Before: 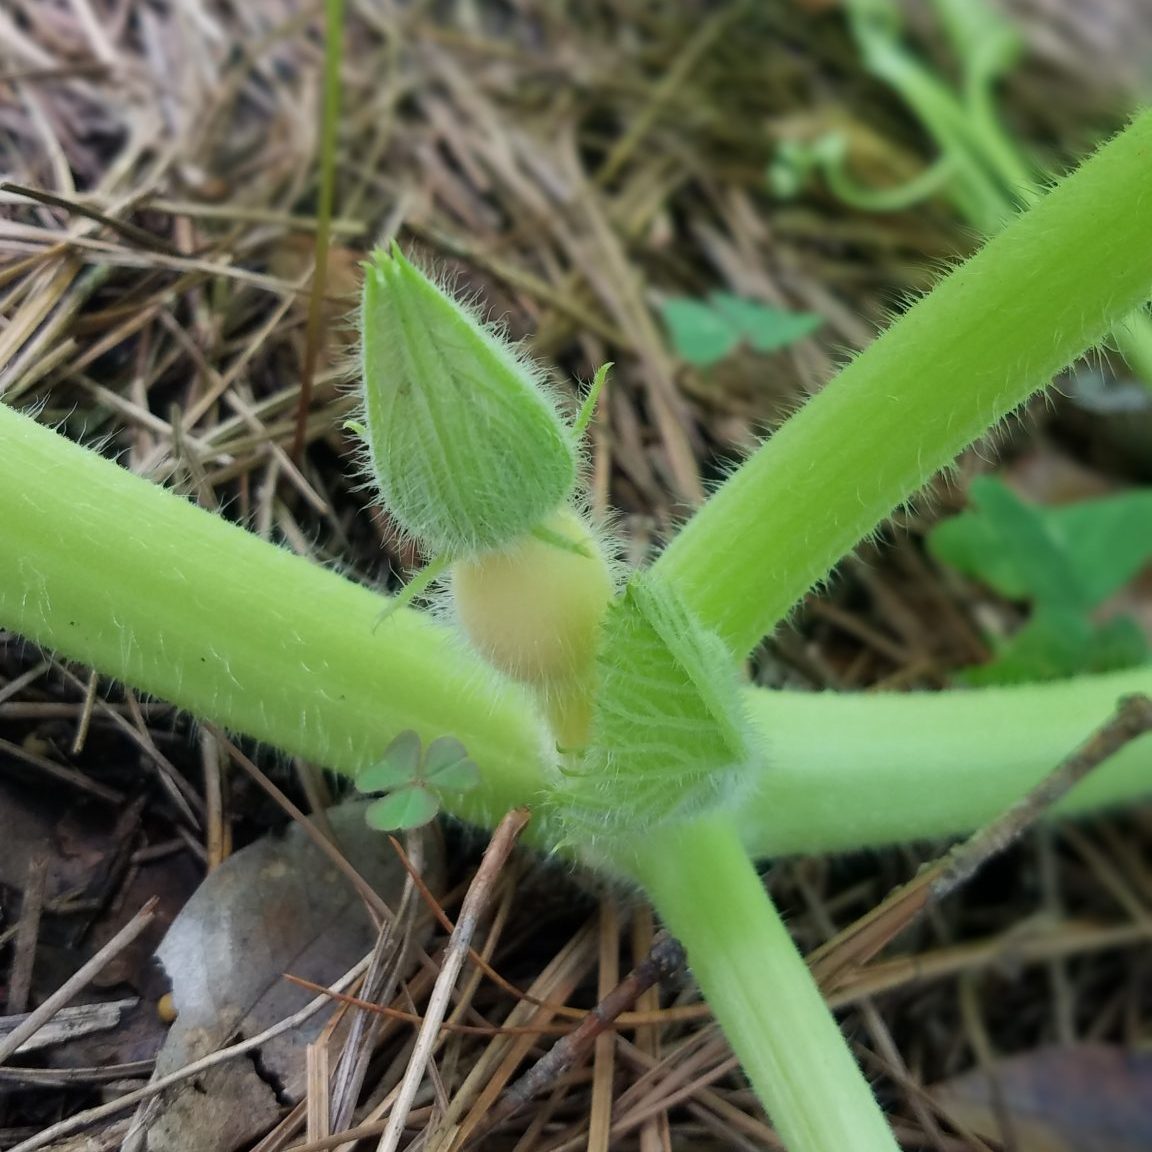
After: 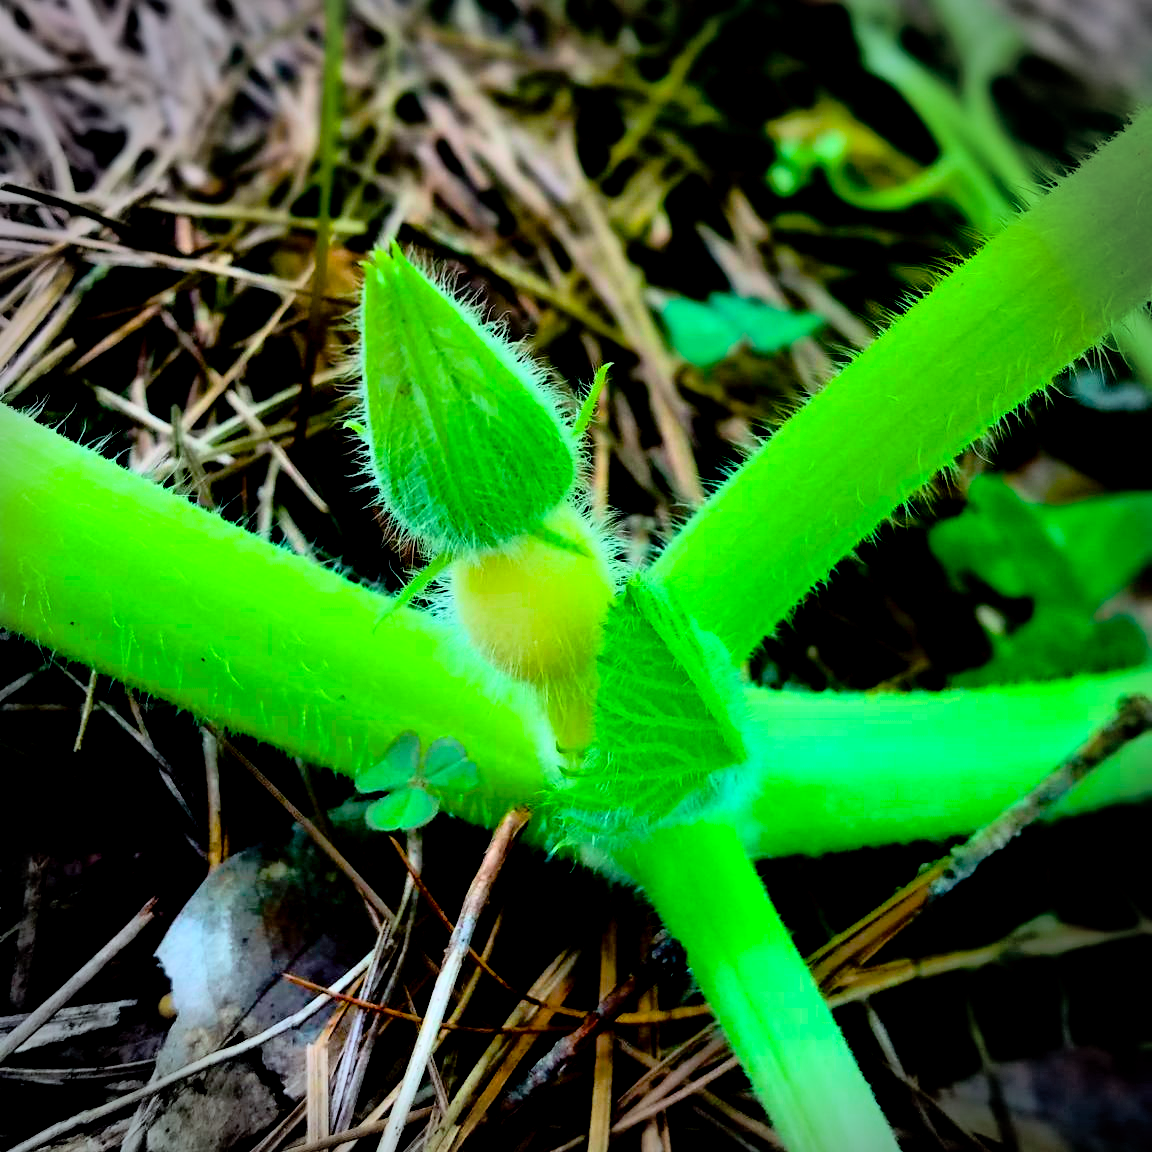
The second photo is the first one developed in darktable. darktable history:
rgb curve: curves: ch0 [(0, 0) (0.21, 0.15) (0.24, 0.21) (0.5, 0.75) (0.75, 0.96) (0.89, 0.99) (1, 1)]; ch1 [(0, 0.02) (0.21, 0.13) (0.25, 0.2) (0.5, 0.67) (0.75, 0.9) (0.89, 0.97) (1, 1)]; ch2 [(0, 0.02) (0.21, 0.13) (0.25, 0.2) (0.5, 0.67) (0.75, 0.9) (0.89, 0.97) (1, 1)], compensate middle gray true
color balance rgb: linear chroma grading › global chroma 15%, perceptual saturation grading › global saturation 30%
graduated density: density 0.38 EV, hardness 21%, rotation -6.11°, saturation 32%
tone curve: curves: ch0 [(0, 0) (0.253, 0.237) (1, 1)]; ch1 [(0, 0) (0.411, 0.385) (0.502, 0.506) (0.557, 0.565) (0.66, 0.683) (1, 1)]; ch2 [(0, 0) (0.394, 0.413) (0.5, 0.5) (1, 1)], color space Lab, independent channels, preserve colors none
vignetting: fall-off start 88.03%, fall-off radius 24.9%
exposure: black level correction 0.056, compensate highlight preservation false
shadows and highlights: on, module defaults
white balance: red 0.925, blue 1.046
